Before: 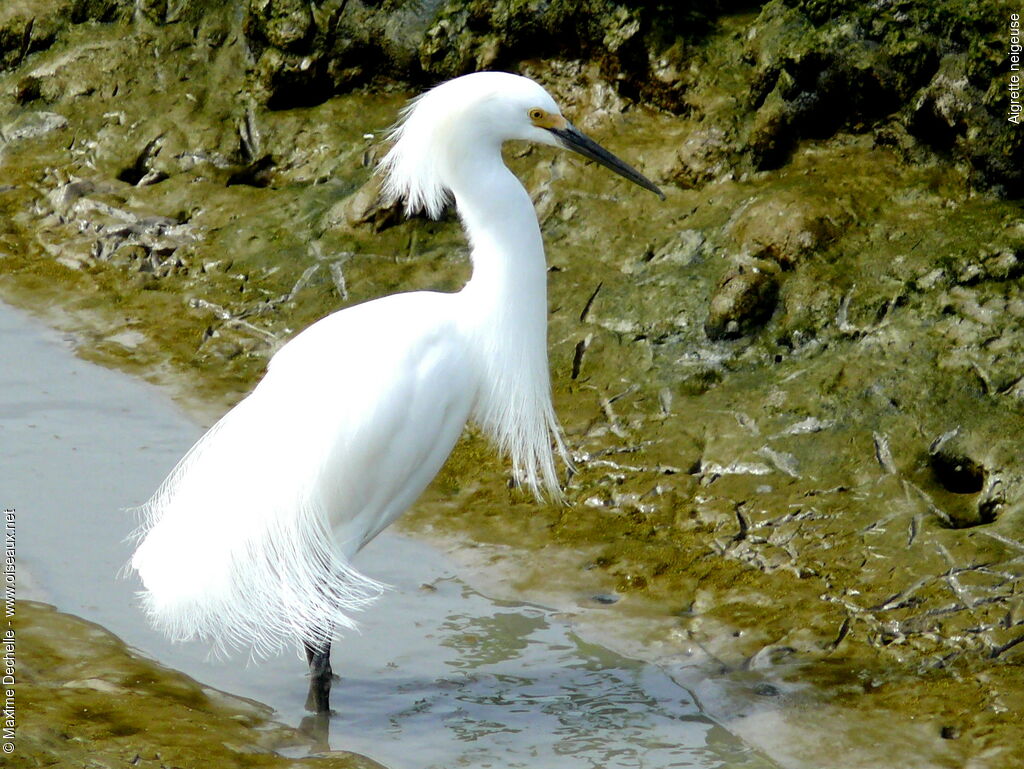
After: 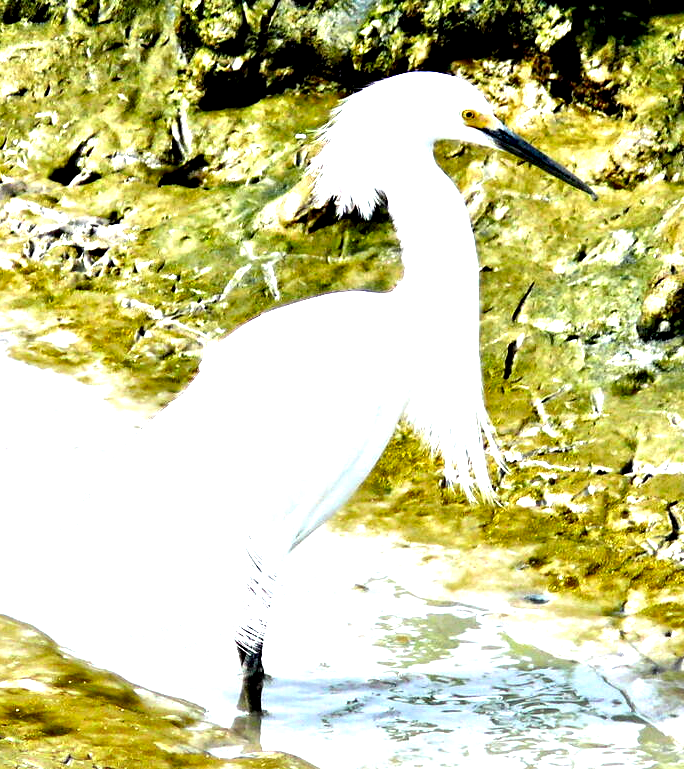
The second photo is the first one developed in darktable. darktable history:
crop and rotate: left 6.682%, right 26.44%
exposure: black level correction 0.001, exposure 1.846 EV, compensate highlight preservation false
contrast equalizer: octaves 7, y [[0.6 ×6], [0.55 ×6], [0 ×6], [0 ×6], [0 ×6]]
